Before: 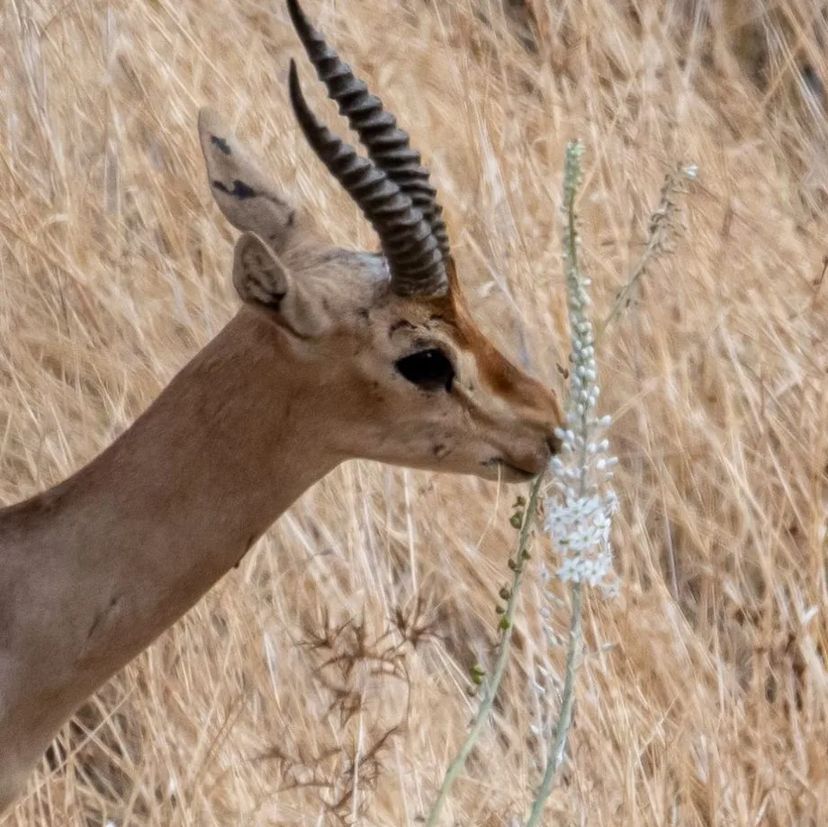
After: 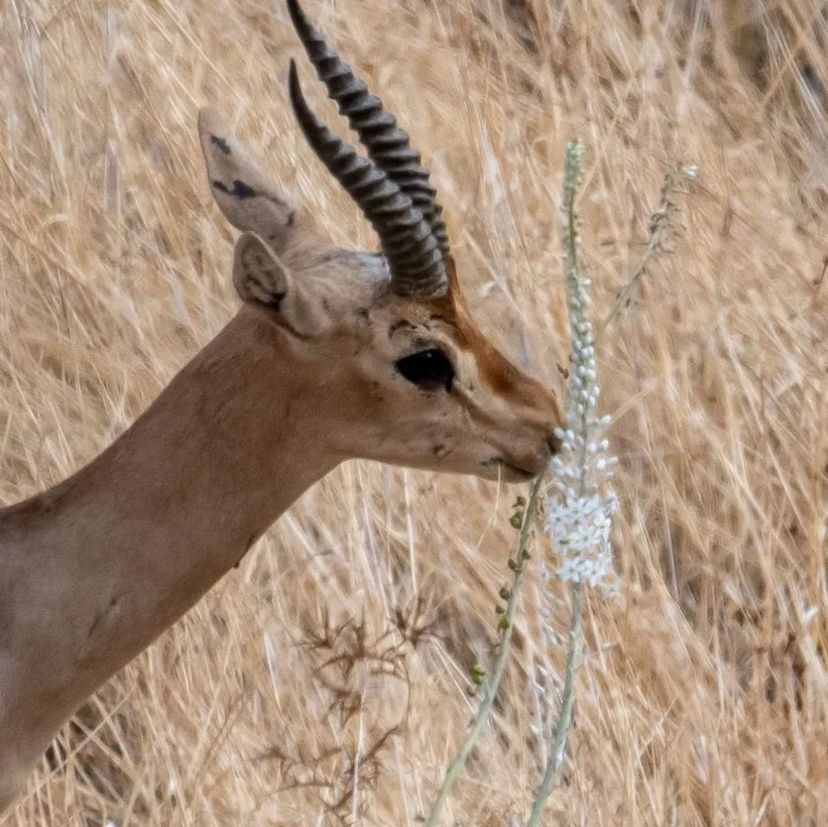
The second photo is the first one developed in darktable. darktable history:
shadows and highlights: shadows 25.31, highlights -24.24
tone curve: curves: ch1 [(0, 0) (0.108, 0.197) (0.5, 0.5) (0.681, 0.885) (1, 1)]; ch2 [(0, 0) (0.28, 0.151) (1, 1)], preserve colors none
